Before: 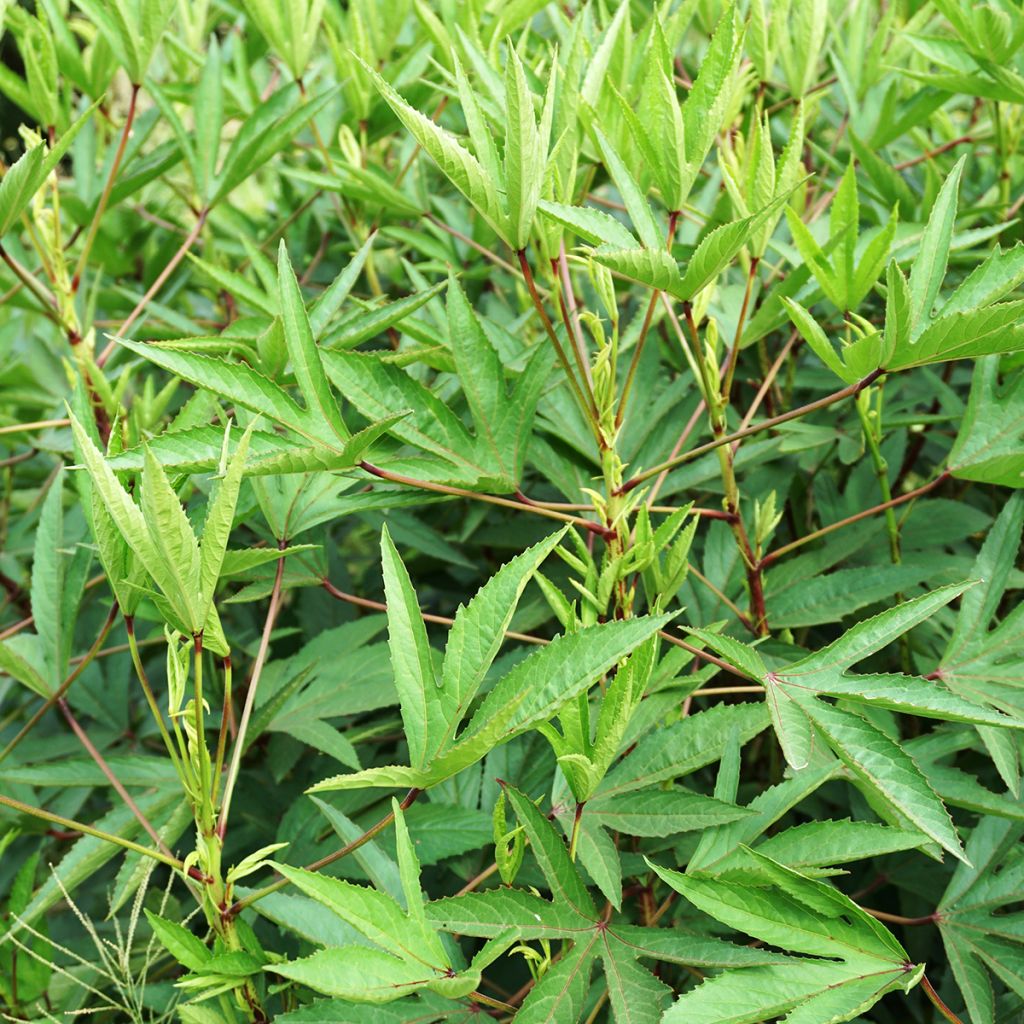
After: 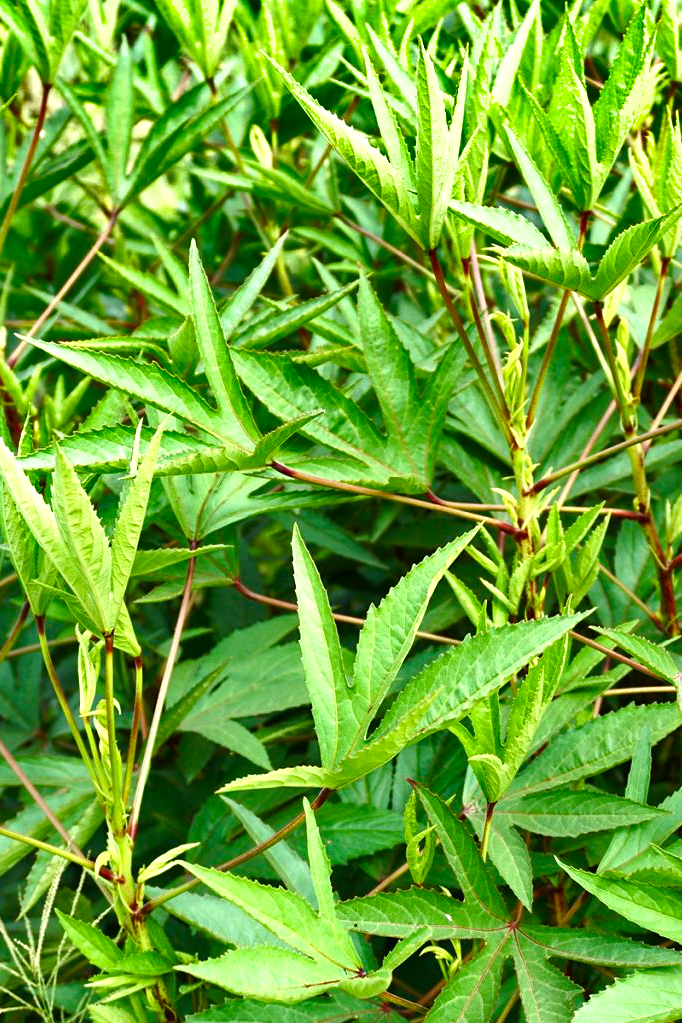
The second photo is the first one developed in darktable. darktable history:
crop and rotate: left 8.786%, right 24.548%
shadows and highlights: shadows 30.63, highlights -63.22, shadows color adjustment 98%, highlights color adjustment 58.61%, soften with gaussian
rgb levels: preserve colors max RGB
color balance rgb: perceptual saturation grading › mid-tones 6.33%, perceptual saturation grading › shadows 72.44%, perceptual brilliance grading › highlights 11.59%, contrast 5.05%
